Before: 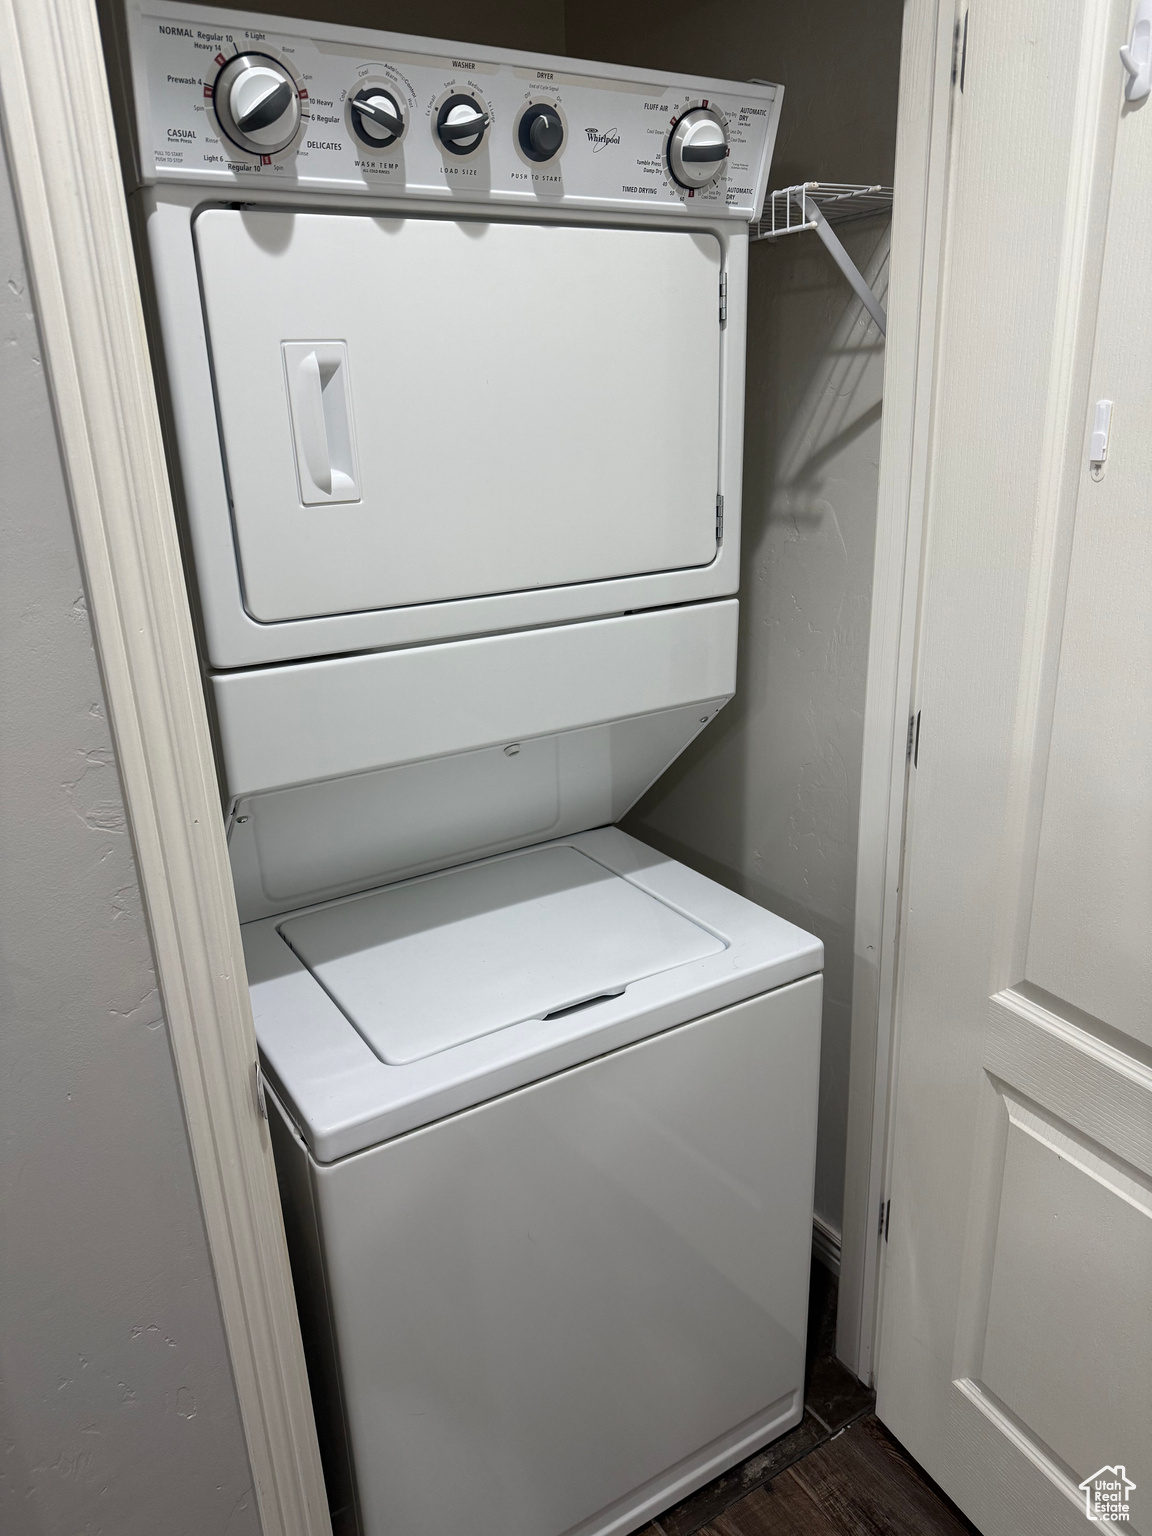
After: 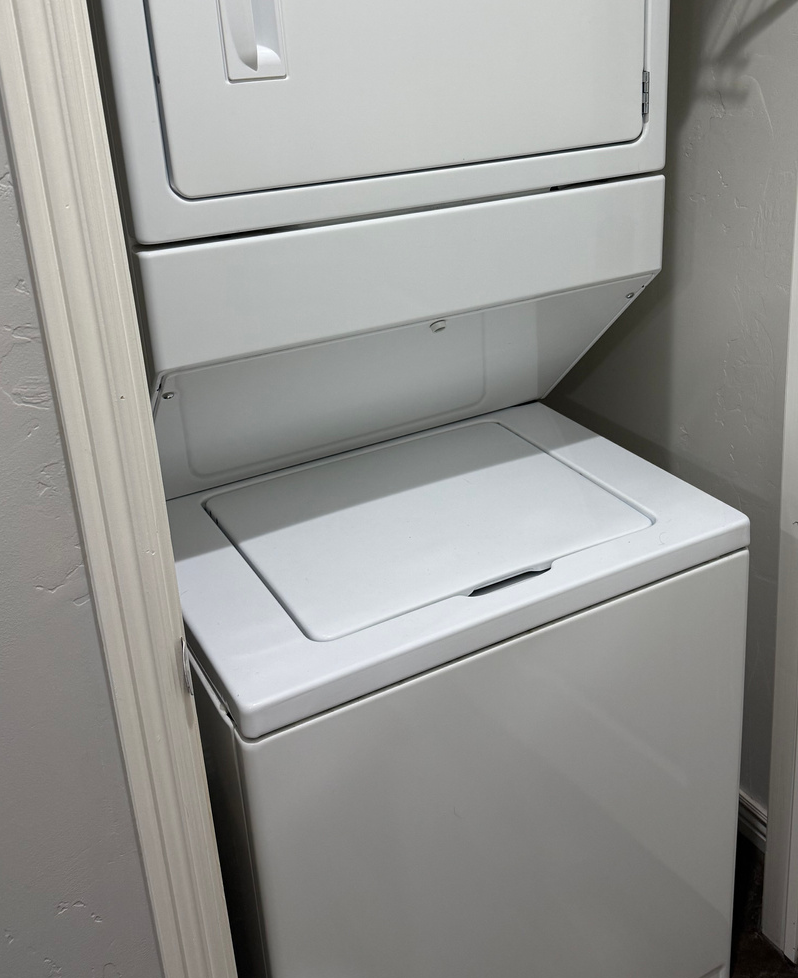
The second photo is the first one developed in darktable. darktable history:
crop: left 6.488%, top 27.668%, right 24.183%, bottom 8.656%
white balance: emerald 1
